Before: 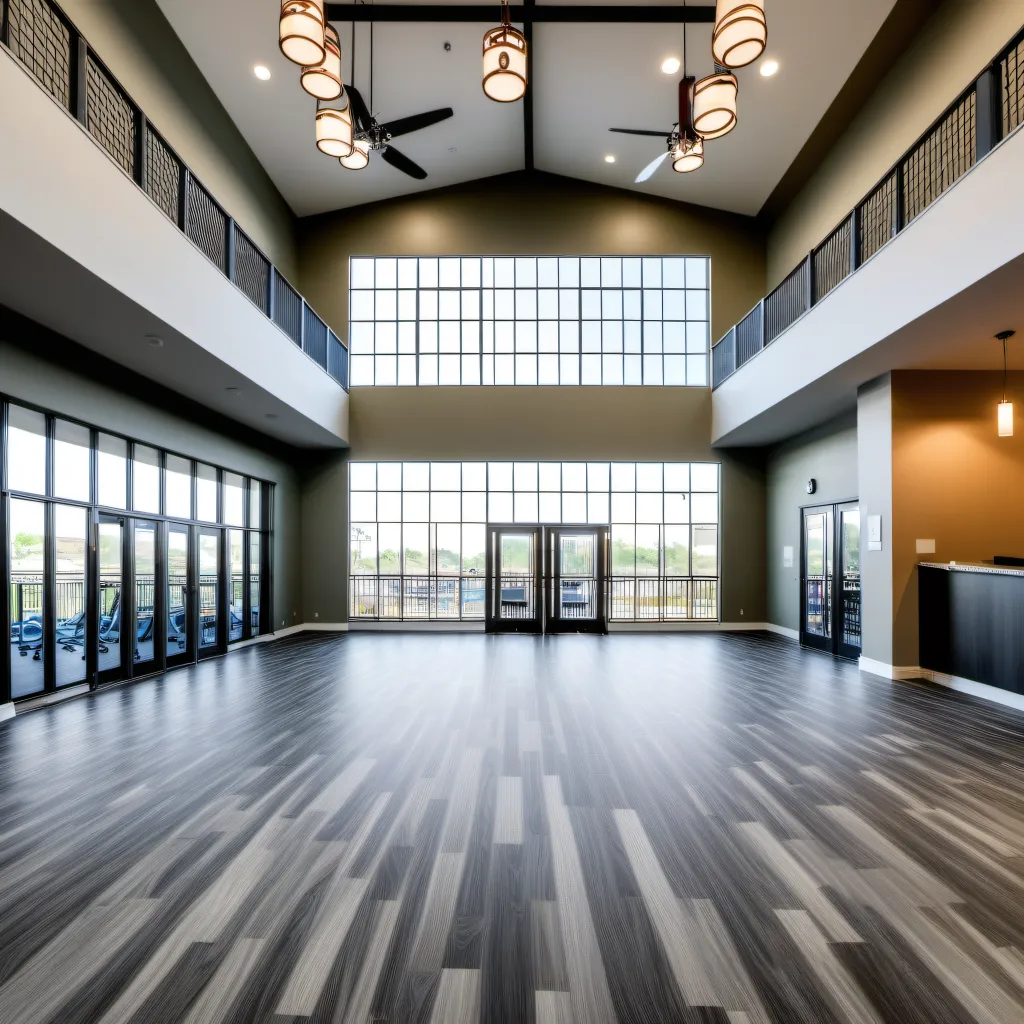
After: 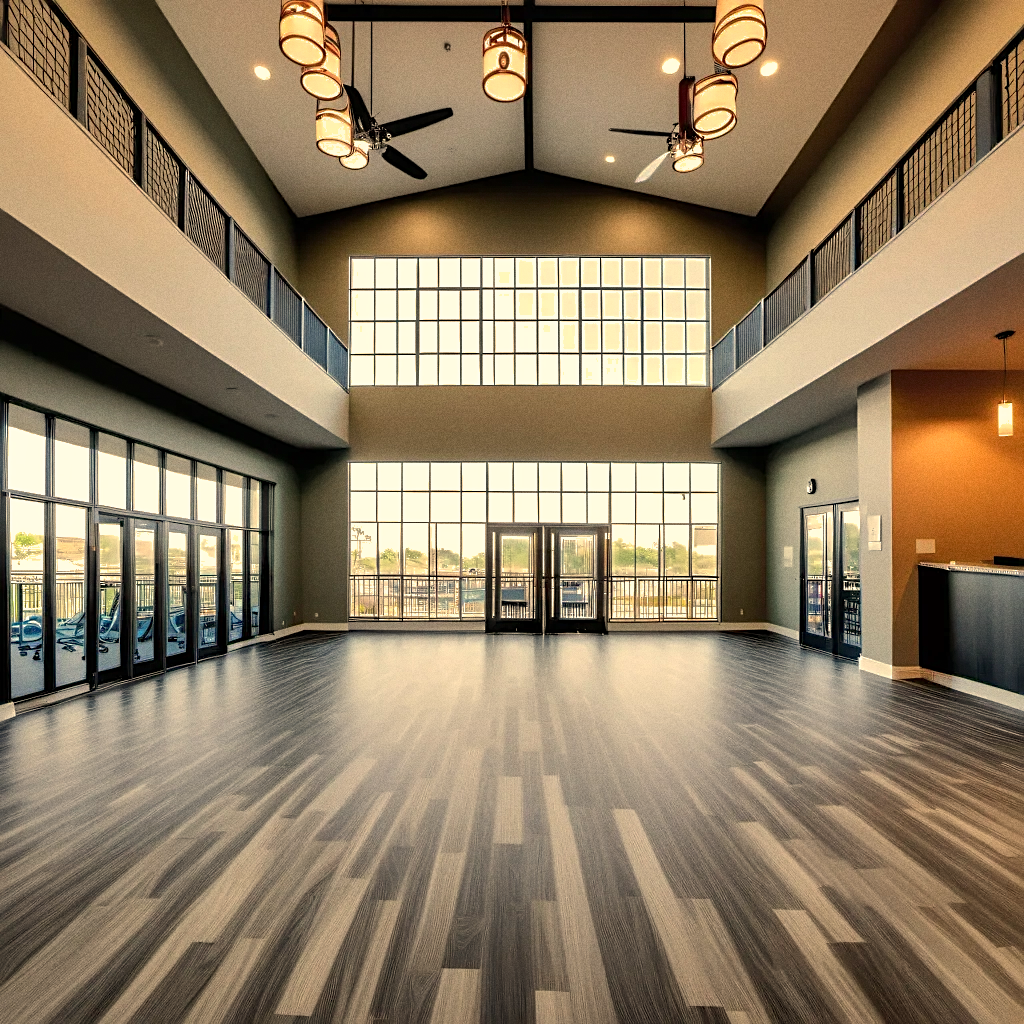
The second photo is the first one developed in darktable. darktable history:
sharpen: on, module defaults
grain: coarseness 0.09 ISO
white balance: red 1.138, green 0.996, blue 0.812
shadows and highlights: shadows 40, highlights -60
